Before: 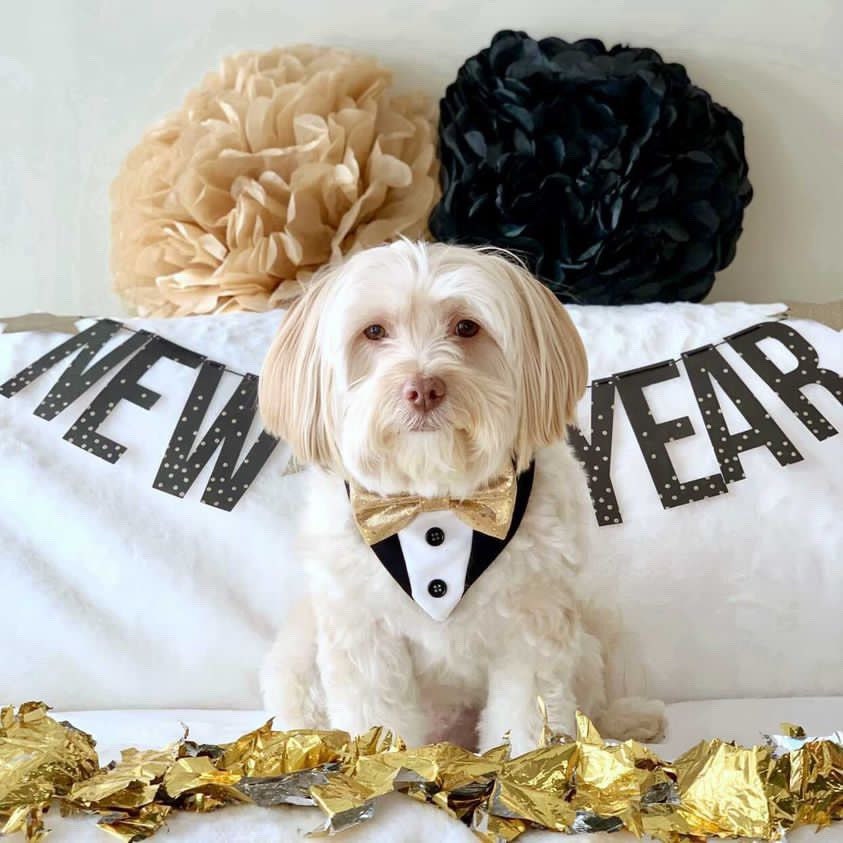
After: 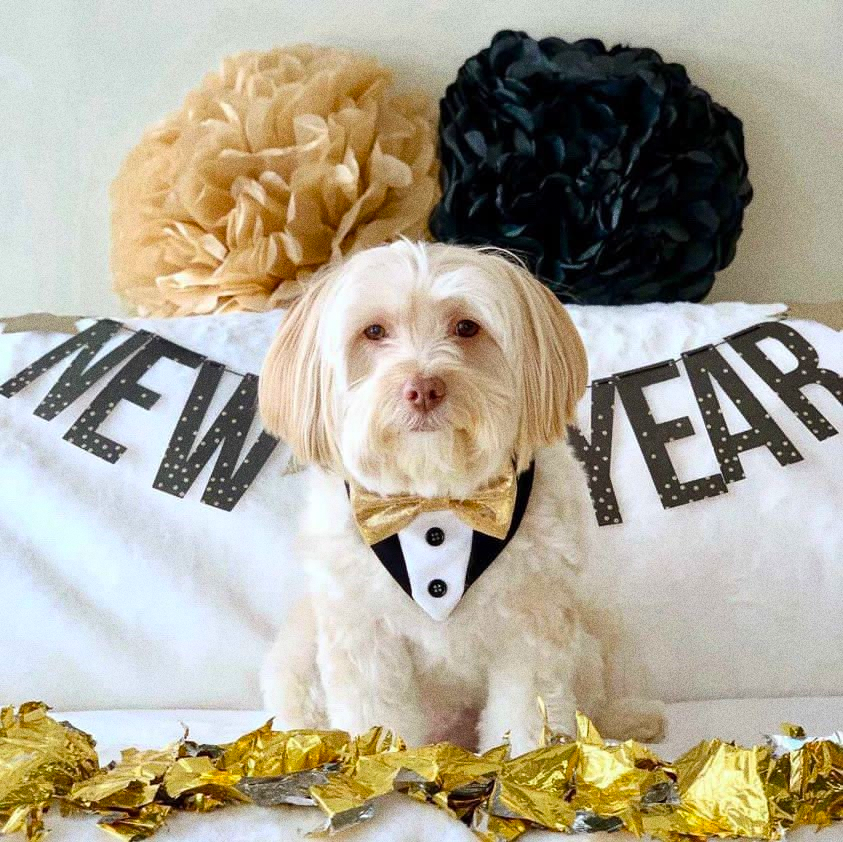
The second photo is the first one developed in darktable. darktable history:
crop: bottom 0.071%
grain: coarseness 0.09 ISO, strength 40%
color balance rgb: perceptual saturation grading › global saturation 20%, global vibrance 20%
